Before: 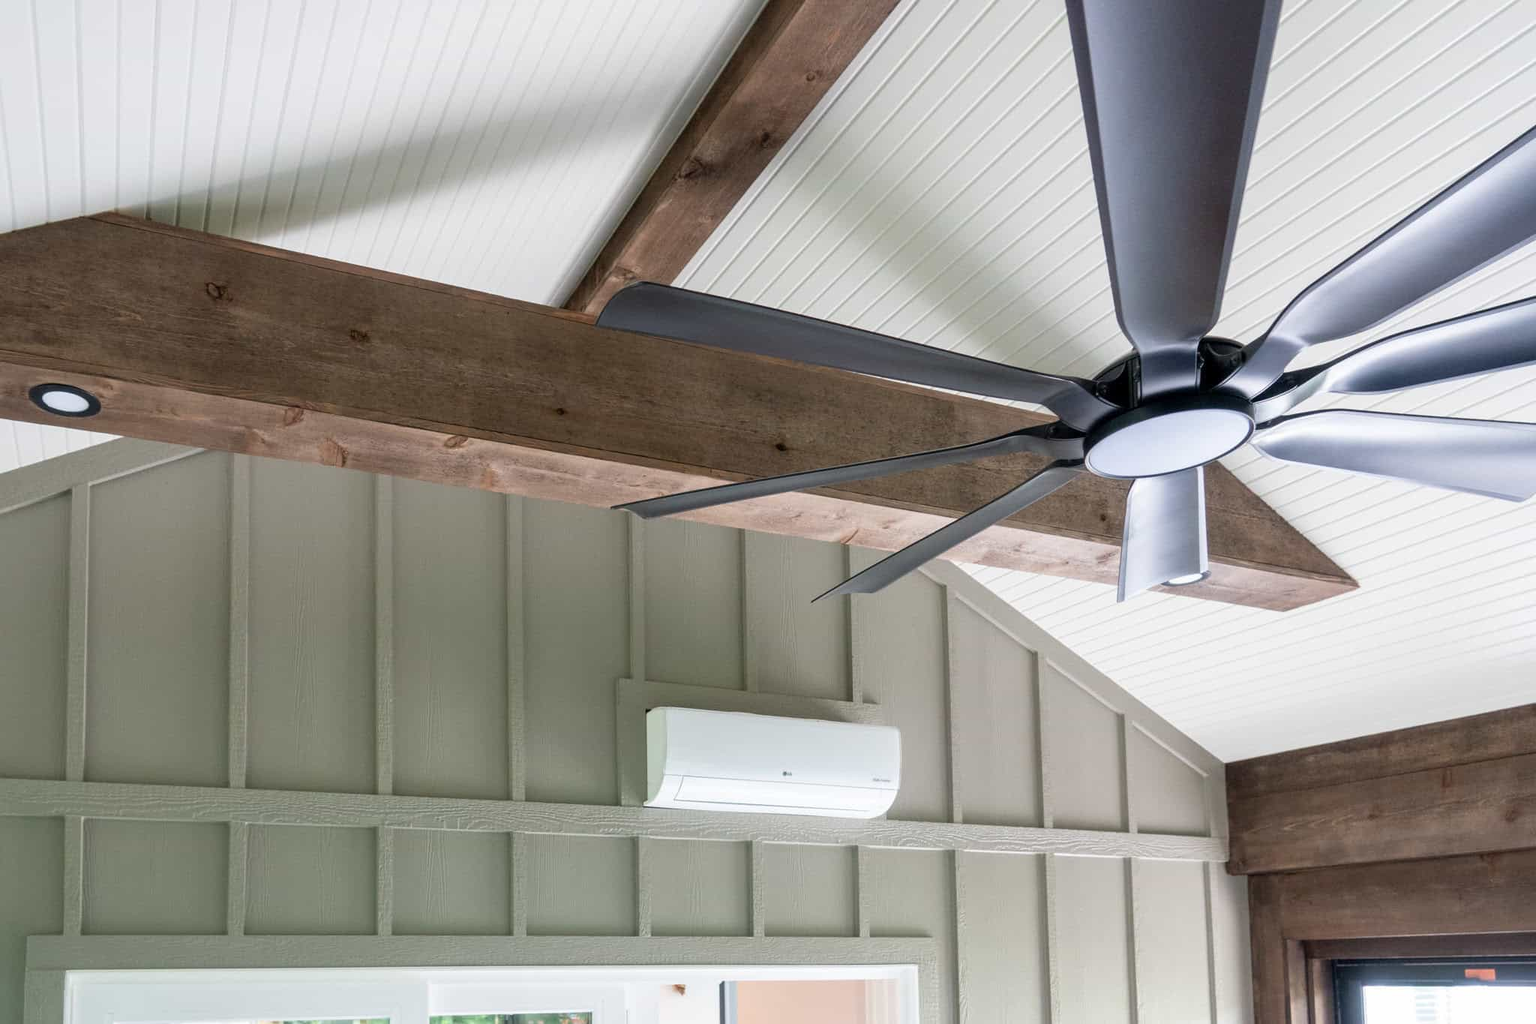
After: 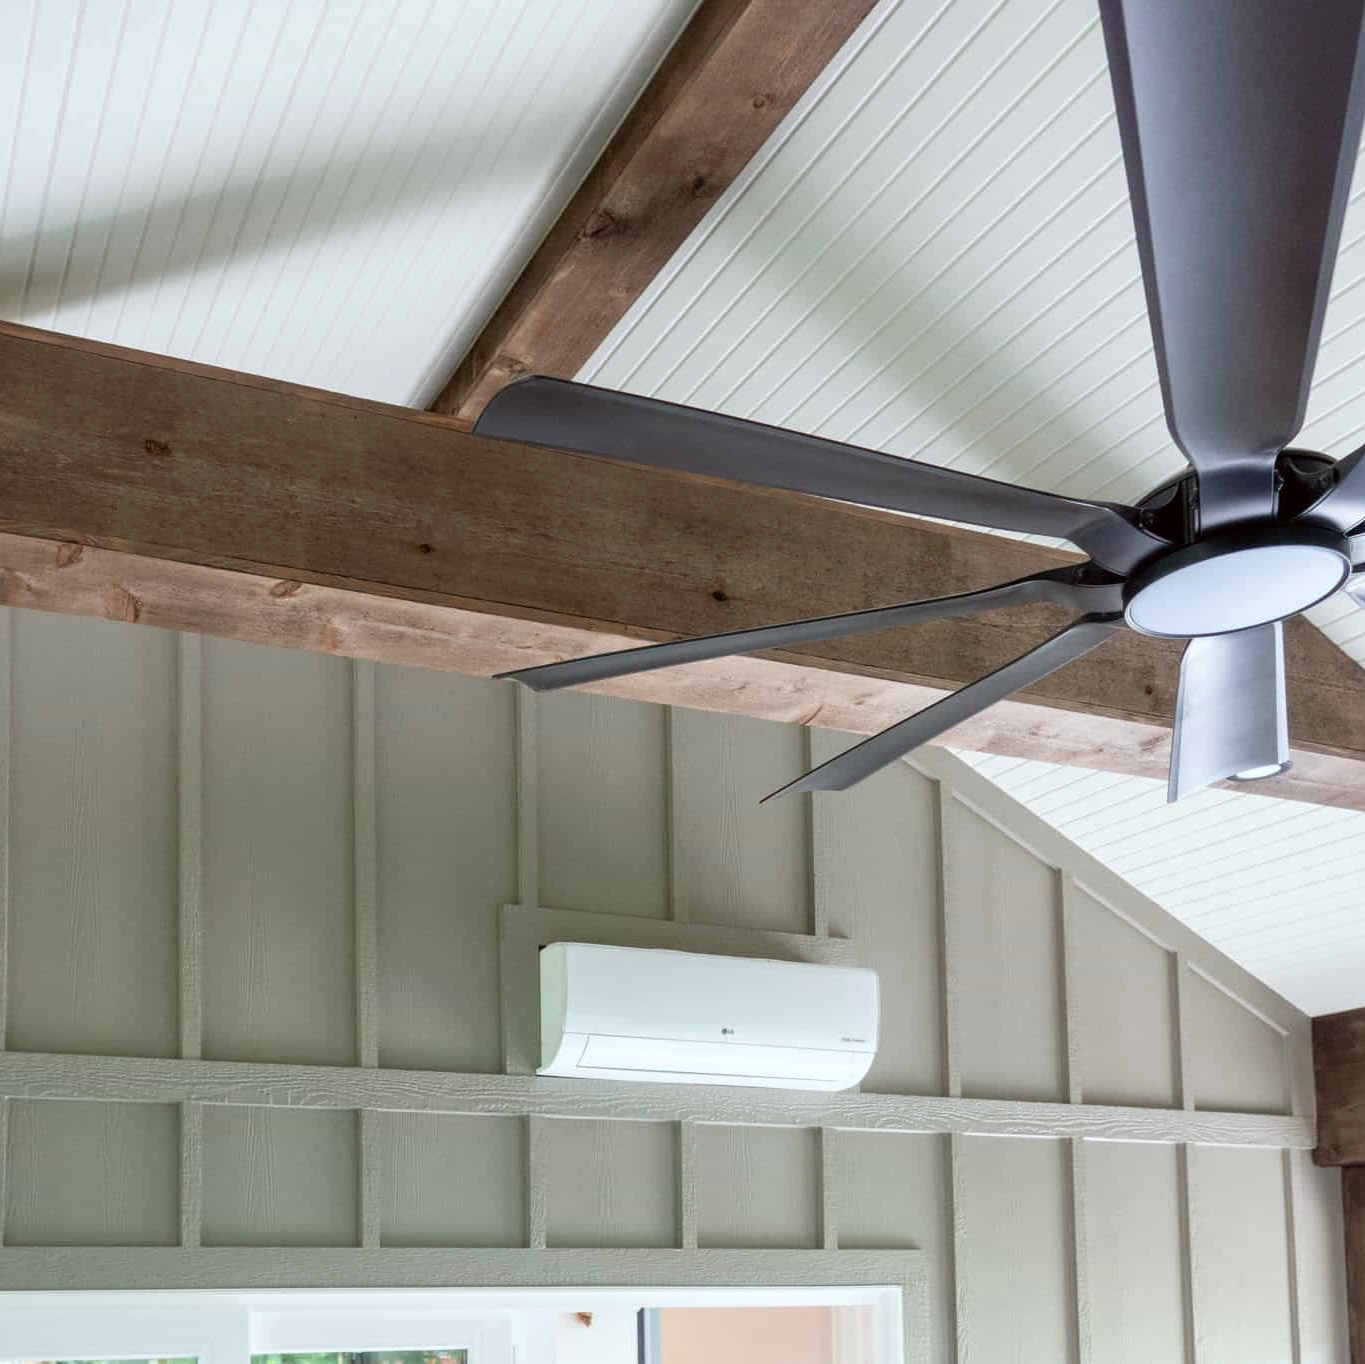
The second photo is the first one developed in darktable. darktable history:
color correction: highlights a* -2.73, highlights b* -2.09, shadows a* 2.41, shadows b* 2.73
crop and rotate: left 15.754%, right 17.579%
